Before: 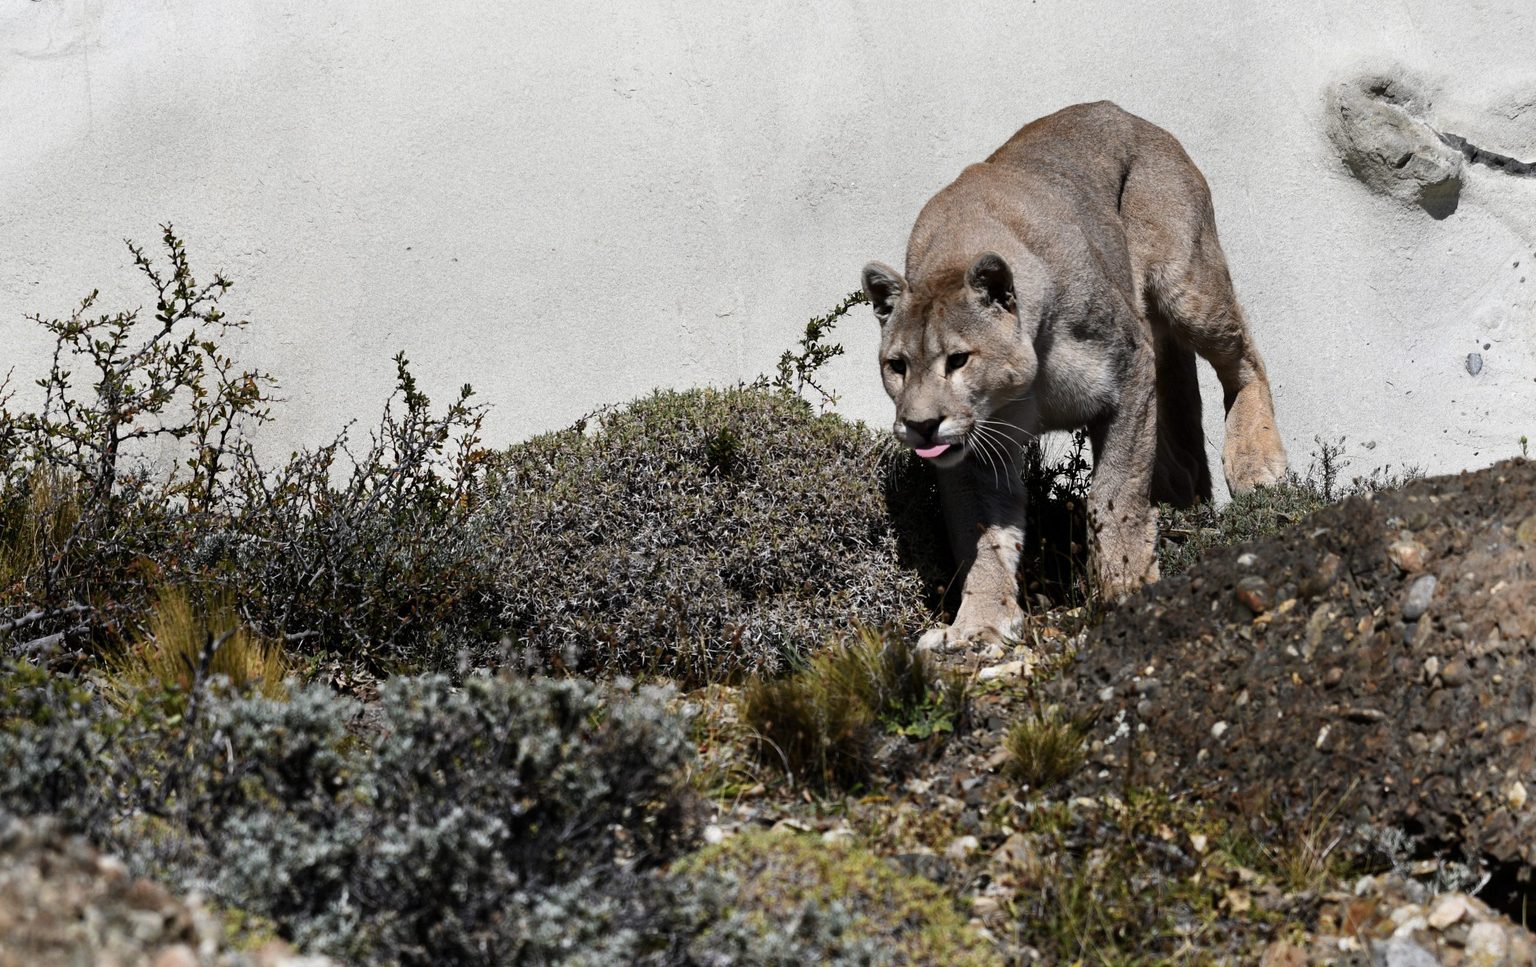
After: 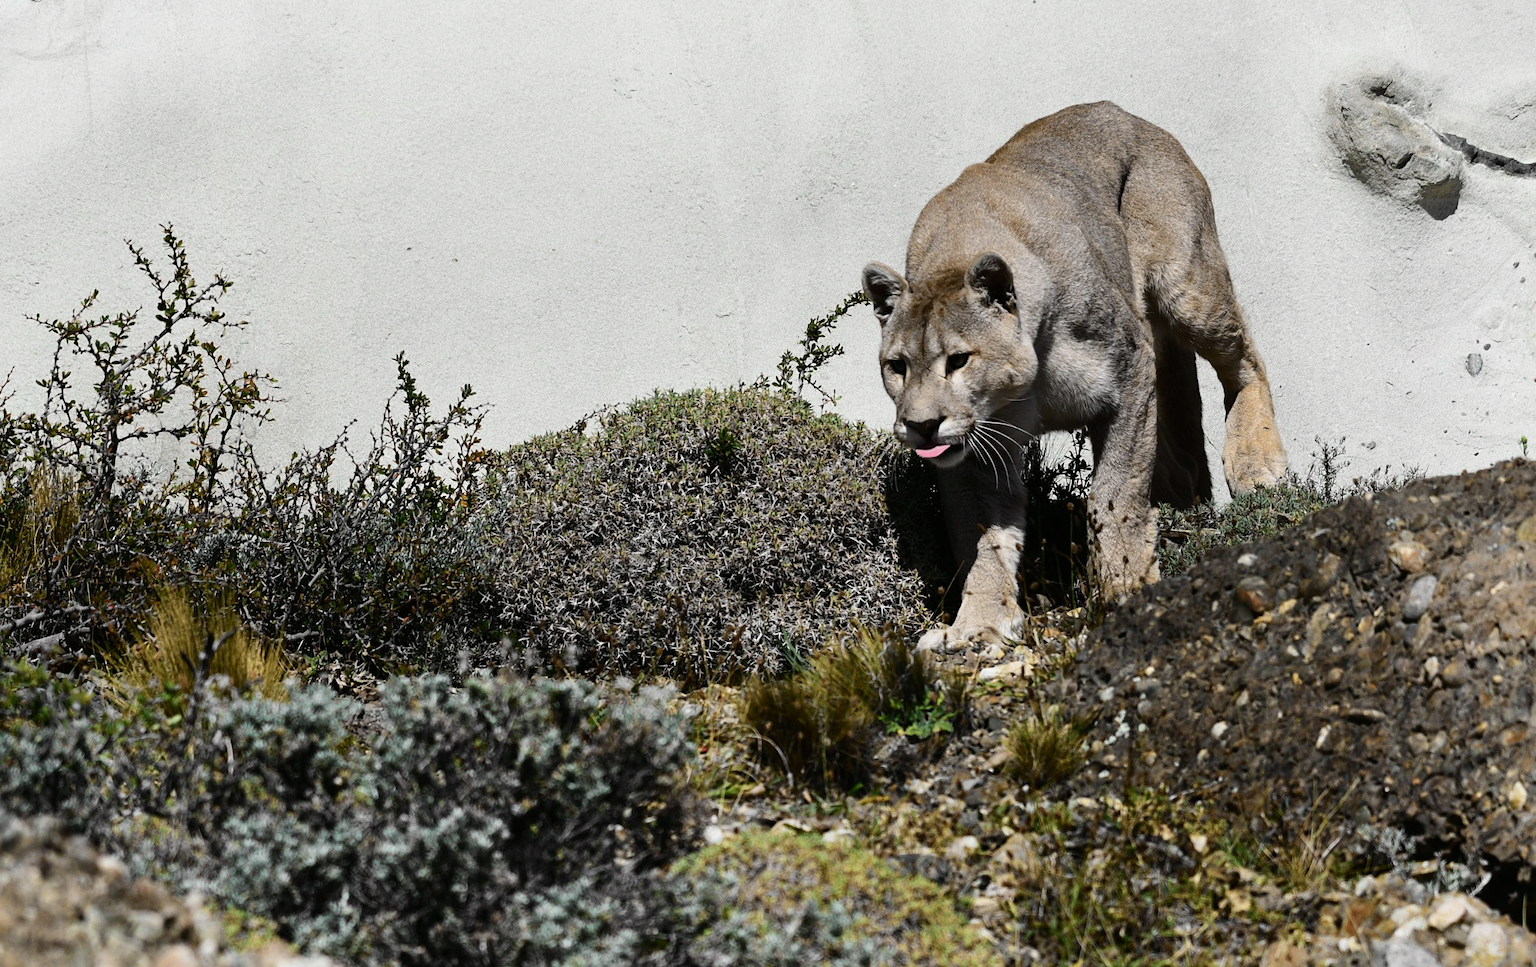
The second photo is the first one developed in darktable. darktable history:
sharpen: amount 0.2
tone curve: curves: ch0 [(0, 0.008) (0.107, 0.091) (0.283, 0.287) (0.461, 0.498) (0.64, 0.679) (0.822, 0.841) (0.998, 0.978)]; ch1 [(0, 0) (0.316, 0.349) (0.466, 0.442) (0.502, 0.5) (0.527, 0.519) (0.561, 0.553) (0.608, 0.629) (0.669, 0.704) (0.859, 0.899) (1, 1)]; ch2 [(0, 0) (0.33, 0.301) (0.421, 0.443) (0.473, 0.498) (0.502, 0.504) (0.522, 0.525) (0.592, 0.61) (0.705, 0.7) (1, 1)], color space Lab, independent channels, preserve colors none
